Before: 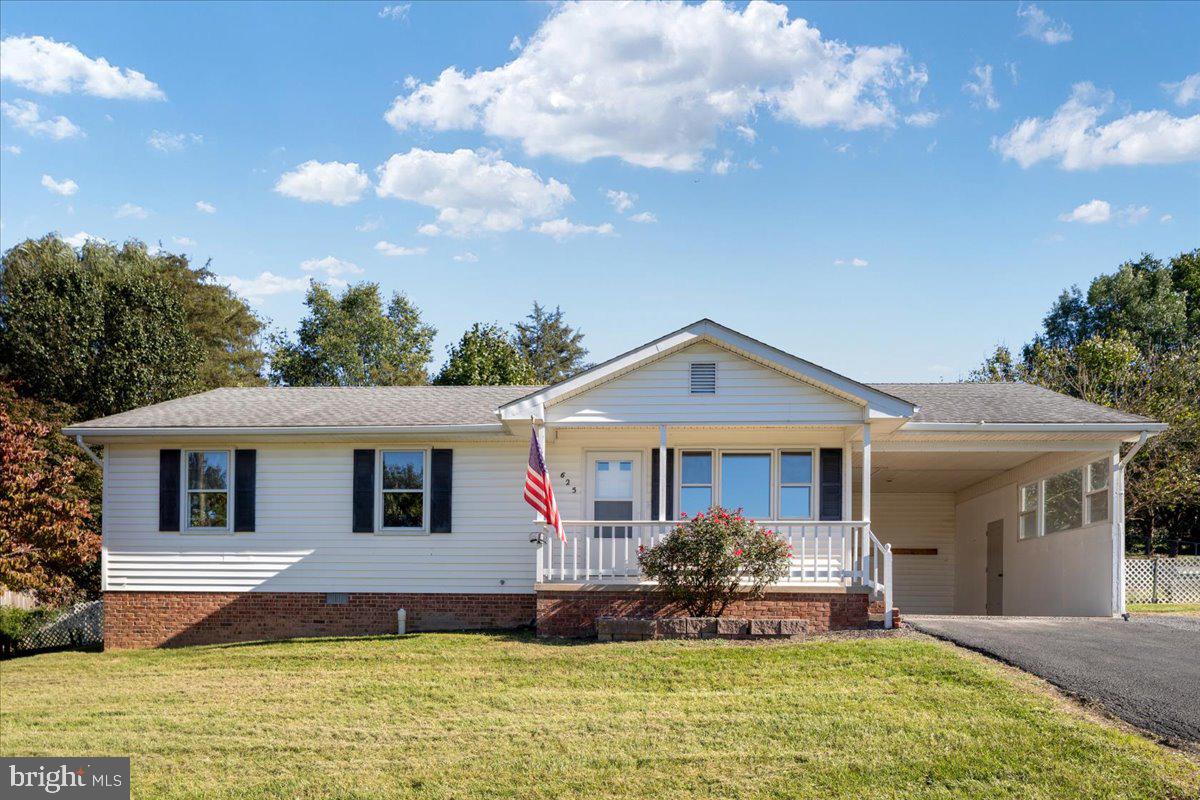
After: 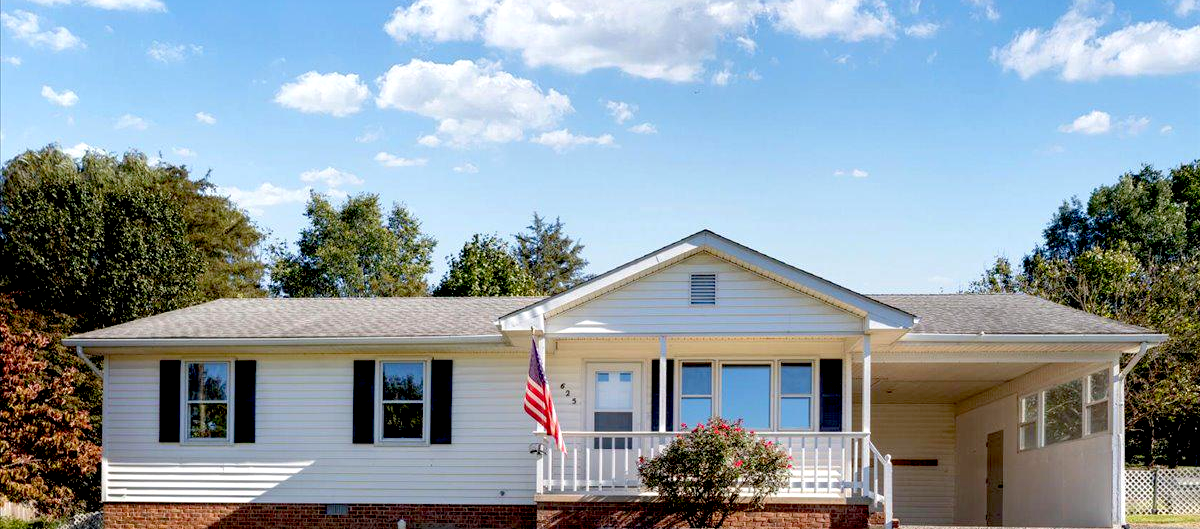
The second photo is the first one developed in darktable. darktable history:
exposure: black level correction 0.025, exposure 0.182 EV, compensate highlight preservation false
crop: top 11.133%, bottom 22.721%
